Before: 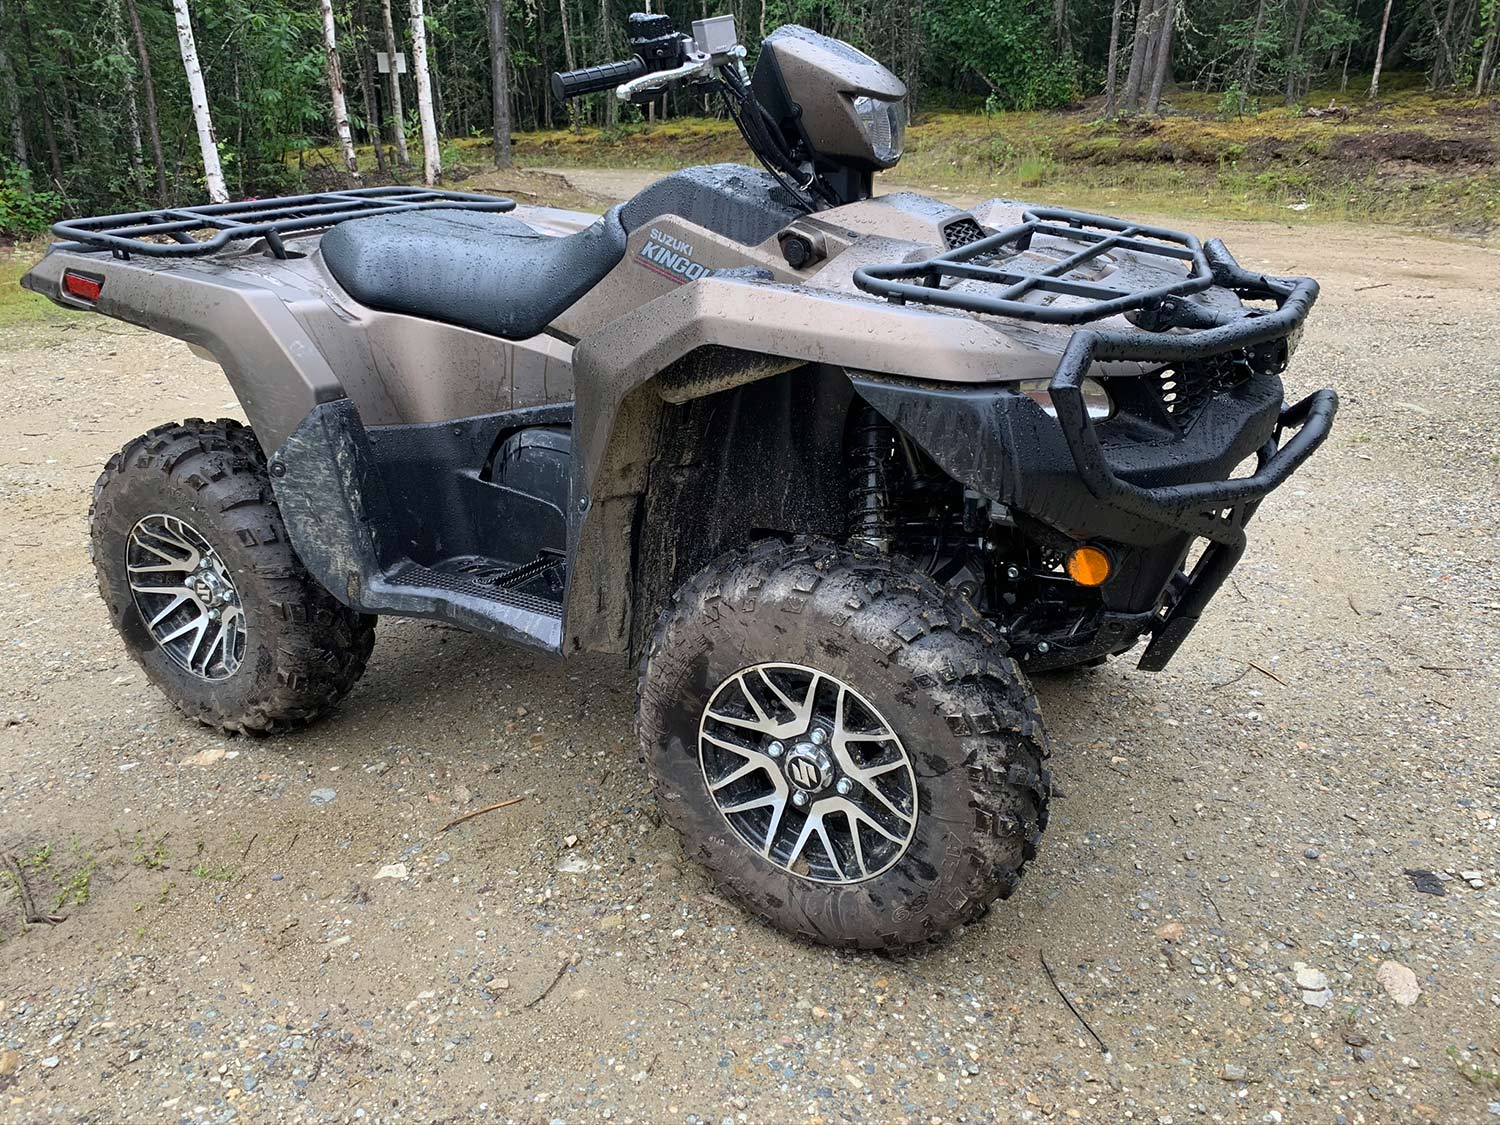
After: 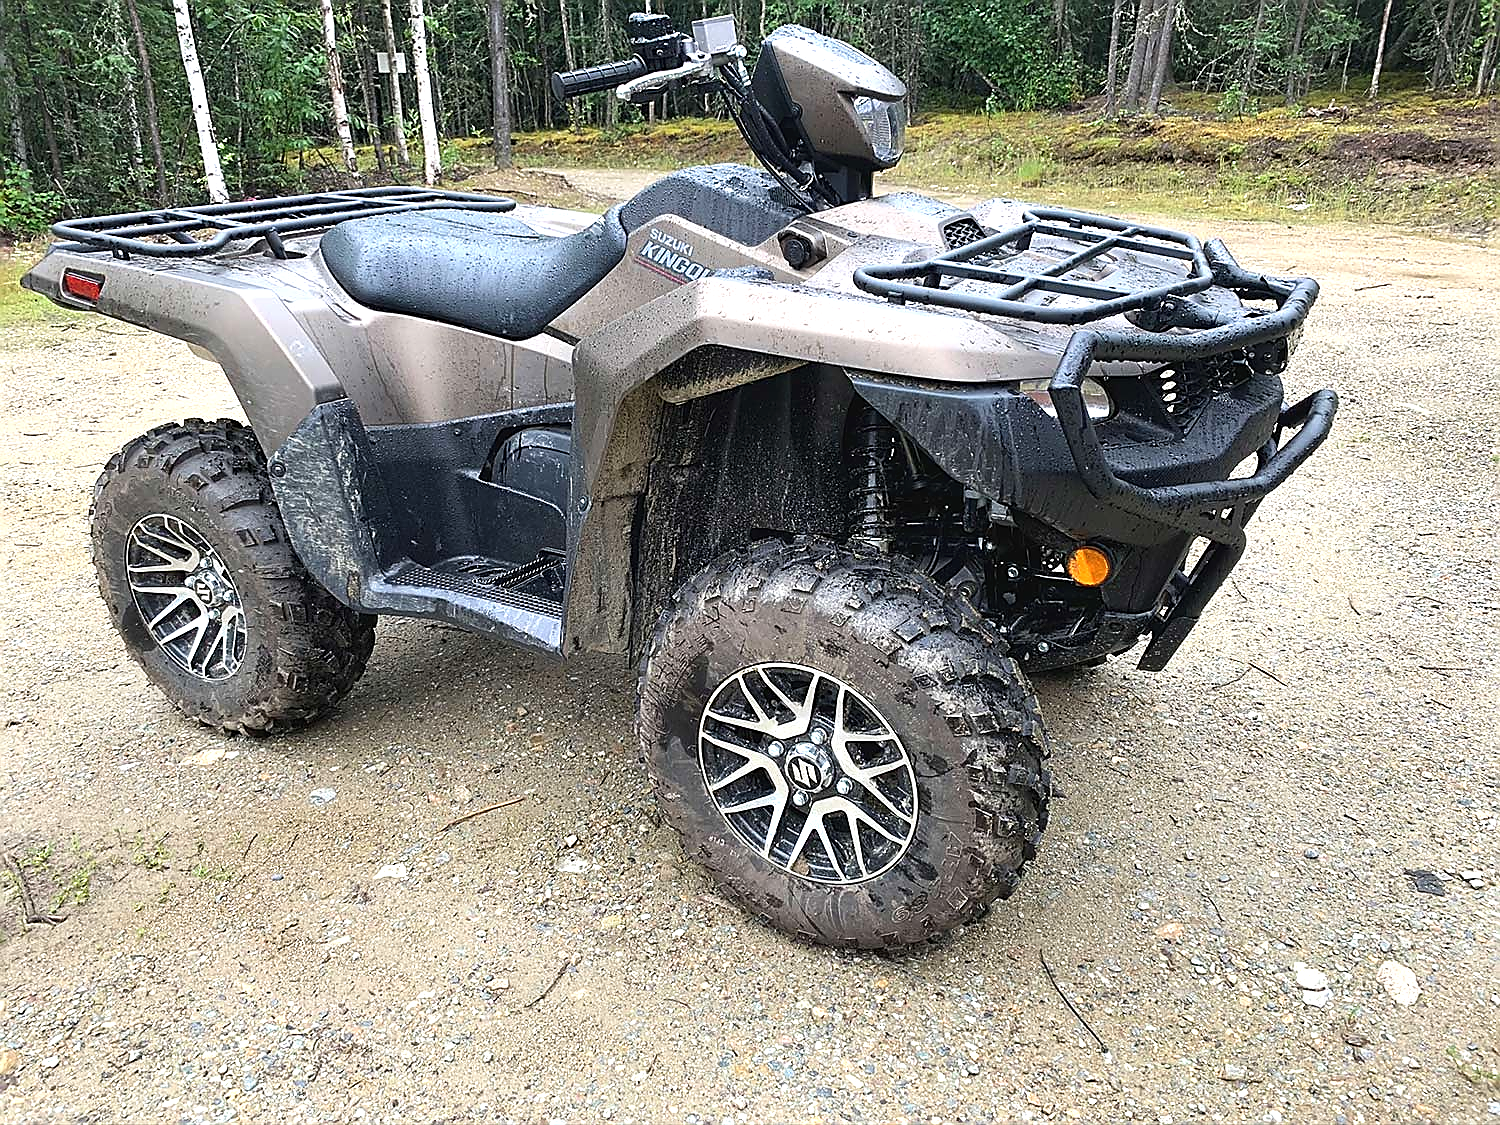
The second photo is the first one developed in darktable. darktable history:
exposure: black level correction -0.002, exposure 0.712 EV, compensate highlight preservation false
sharpen: radius 1.382, amount 1.261, threshold 0.776
